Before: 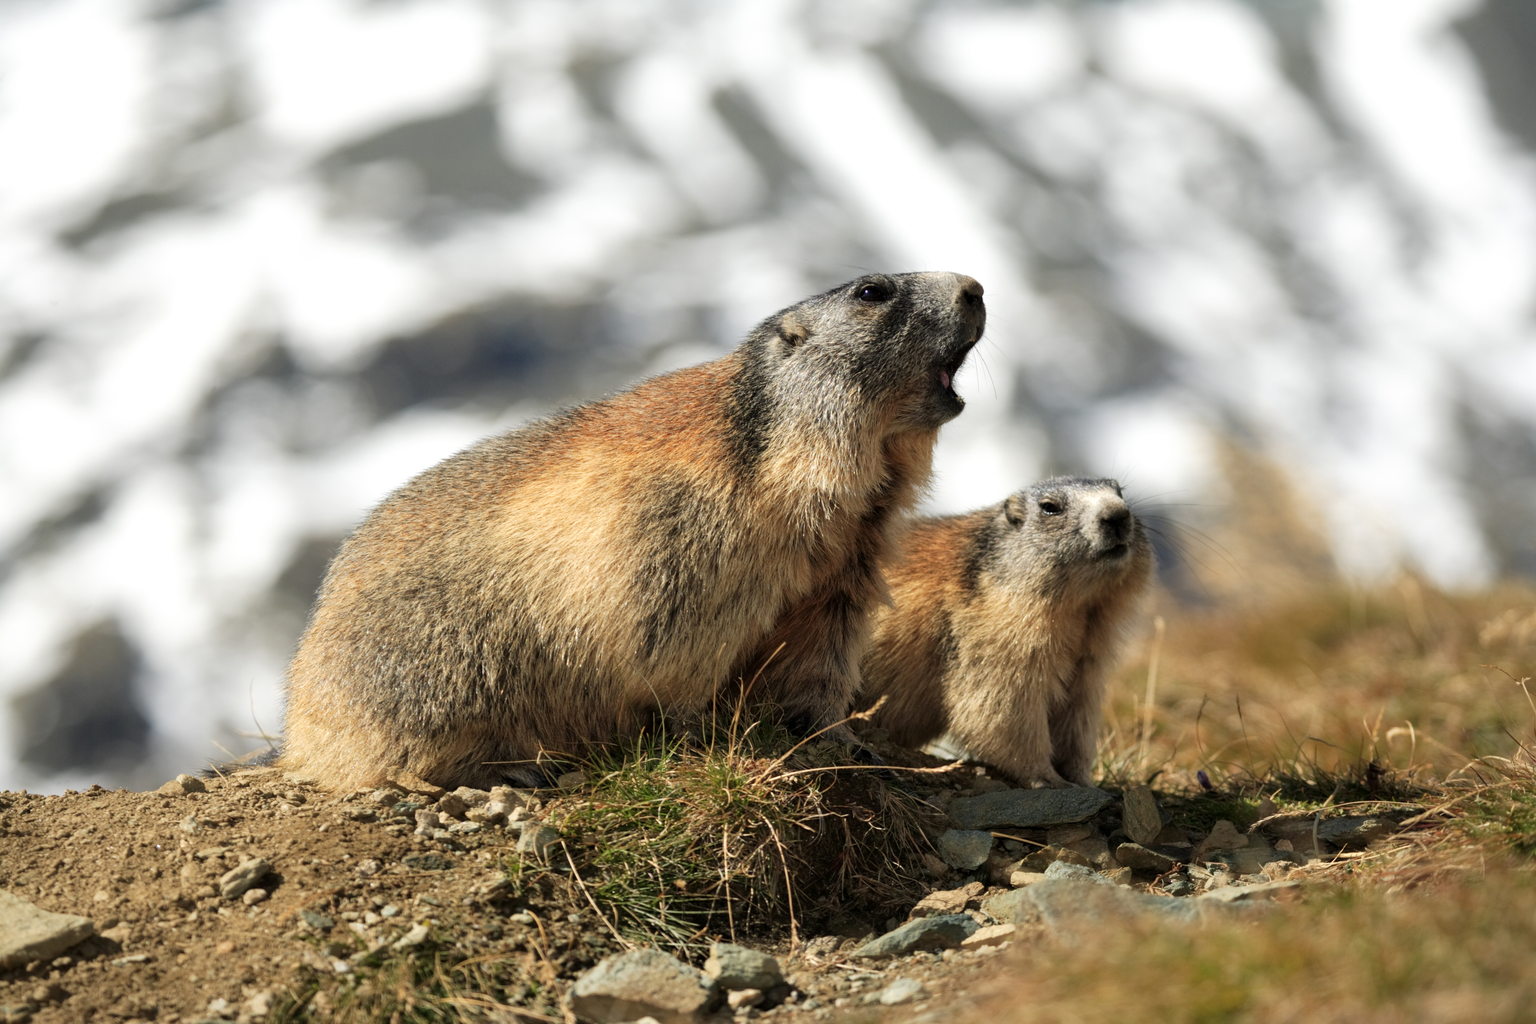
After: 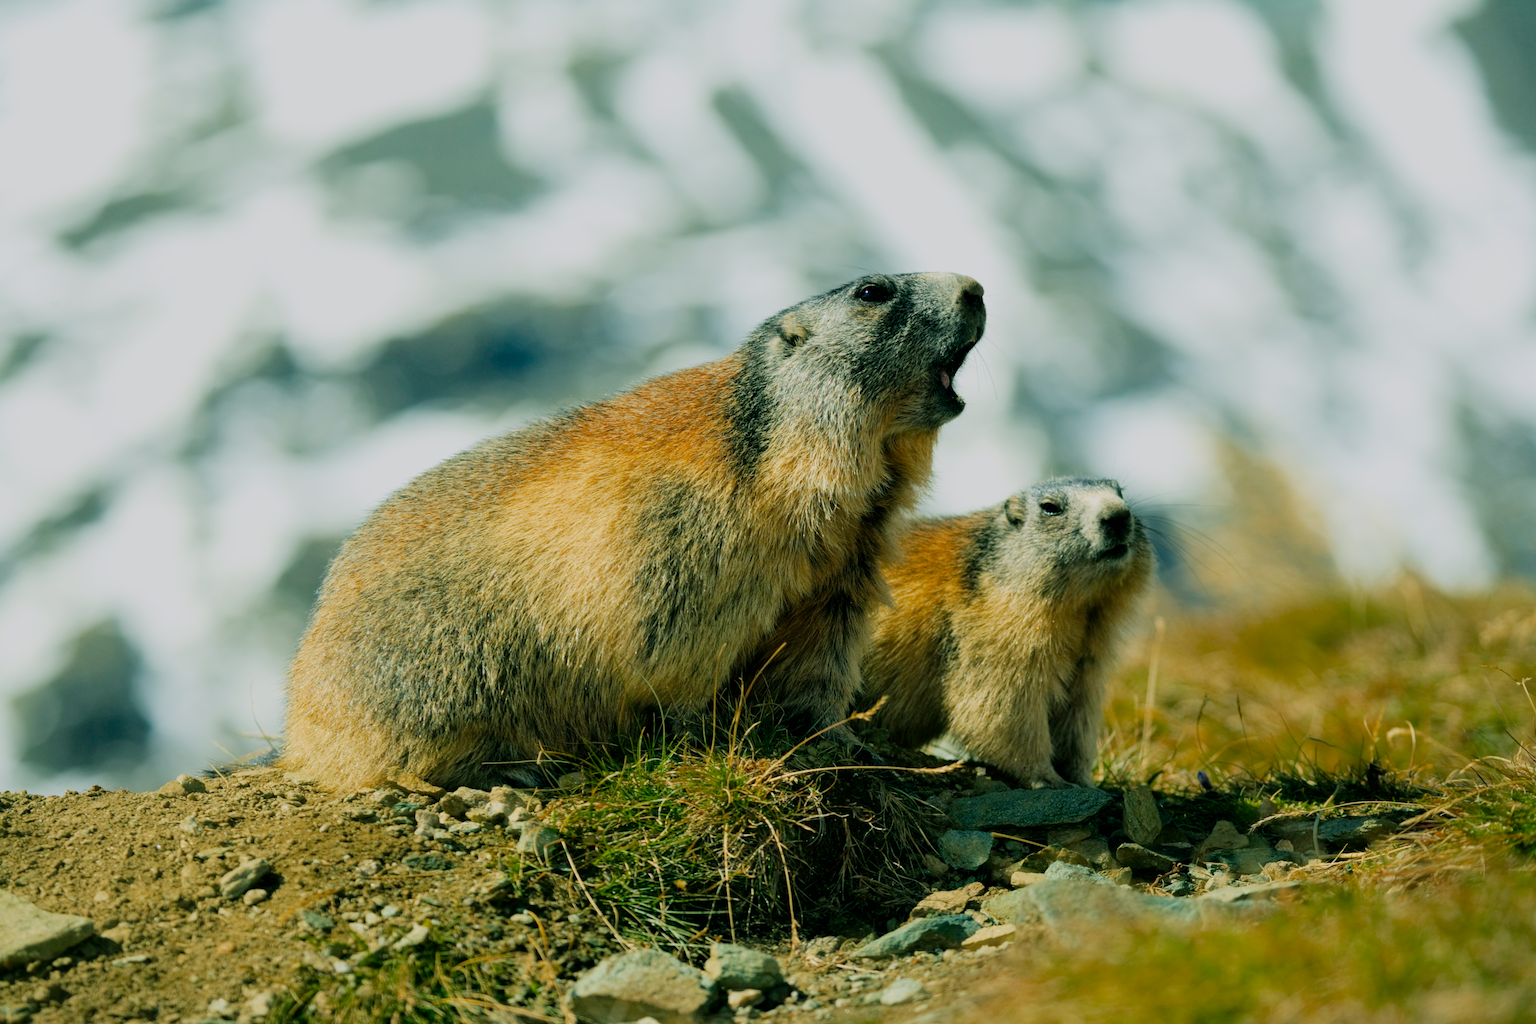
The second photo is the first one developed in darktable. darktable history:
exposure: black level correction 0.001, compensate highlight preservation false
color balance rgb: power › chroma 2.139%, power › hue 165.54°, perceptual saturation grading › global saturation 31.225%, perceptual brilliance grading › global brilliance 11.137%, global vibrance -7.262%, contrast -13.526%, saturation formula JzAzBz (2021)
filmic rgb: black relative exposure -7.65 EV, white relative exposure 4.56 EV, hardness 3.61, contrast 1.049, color science v6 (2022)
